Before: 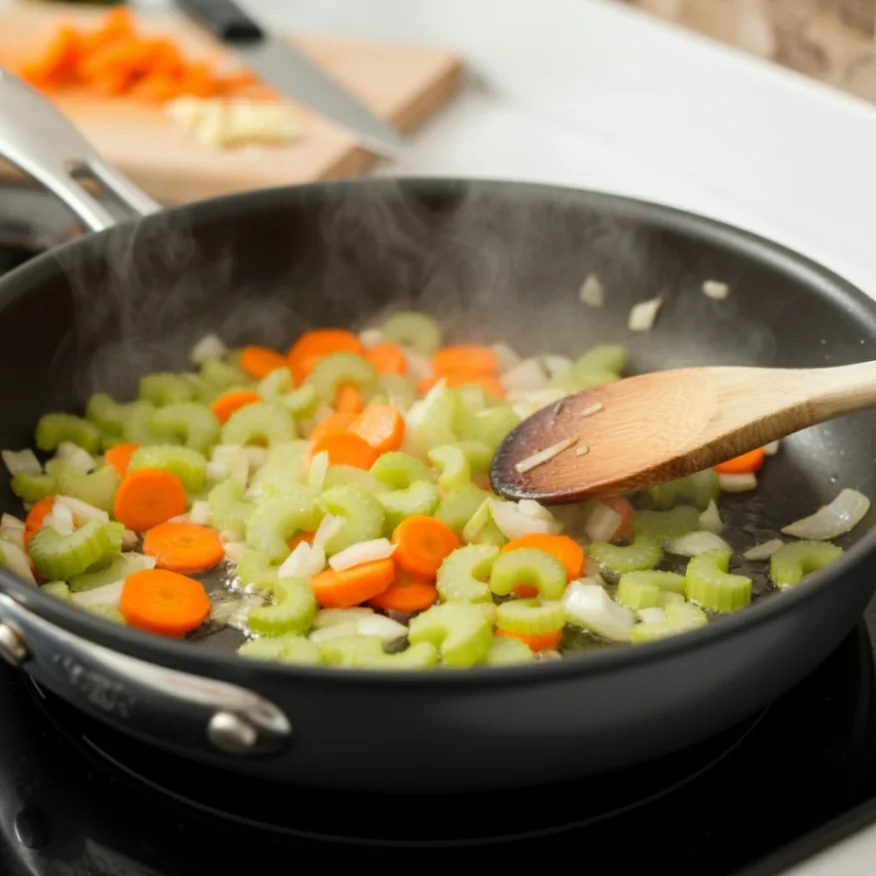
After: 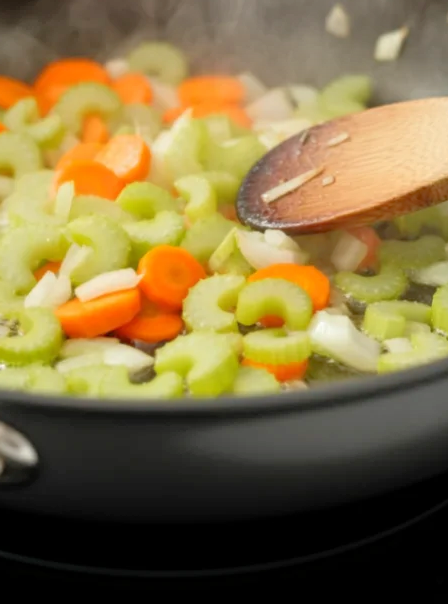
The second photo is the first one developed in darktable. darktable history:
tone equalizer: -7 EV 0.161 EV, -6 EV 0.597 EV, -5 EV 1.12 EV, -4 EV 1.32 EV, -3 EV 1.12 EV, -2 EV 0.6 EV, -1 EV 0.149 EV
crop and rotate: left 29.005%, top 30.999%, right 19.843%
